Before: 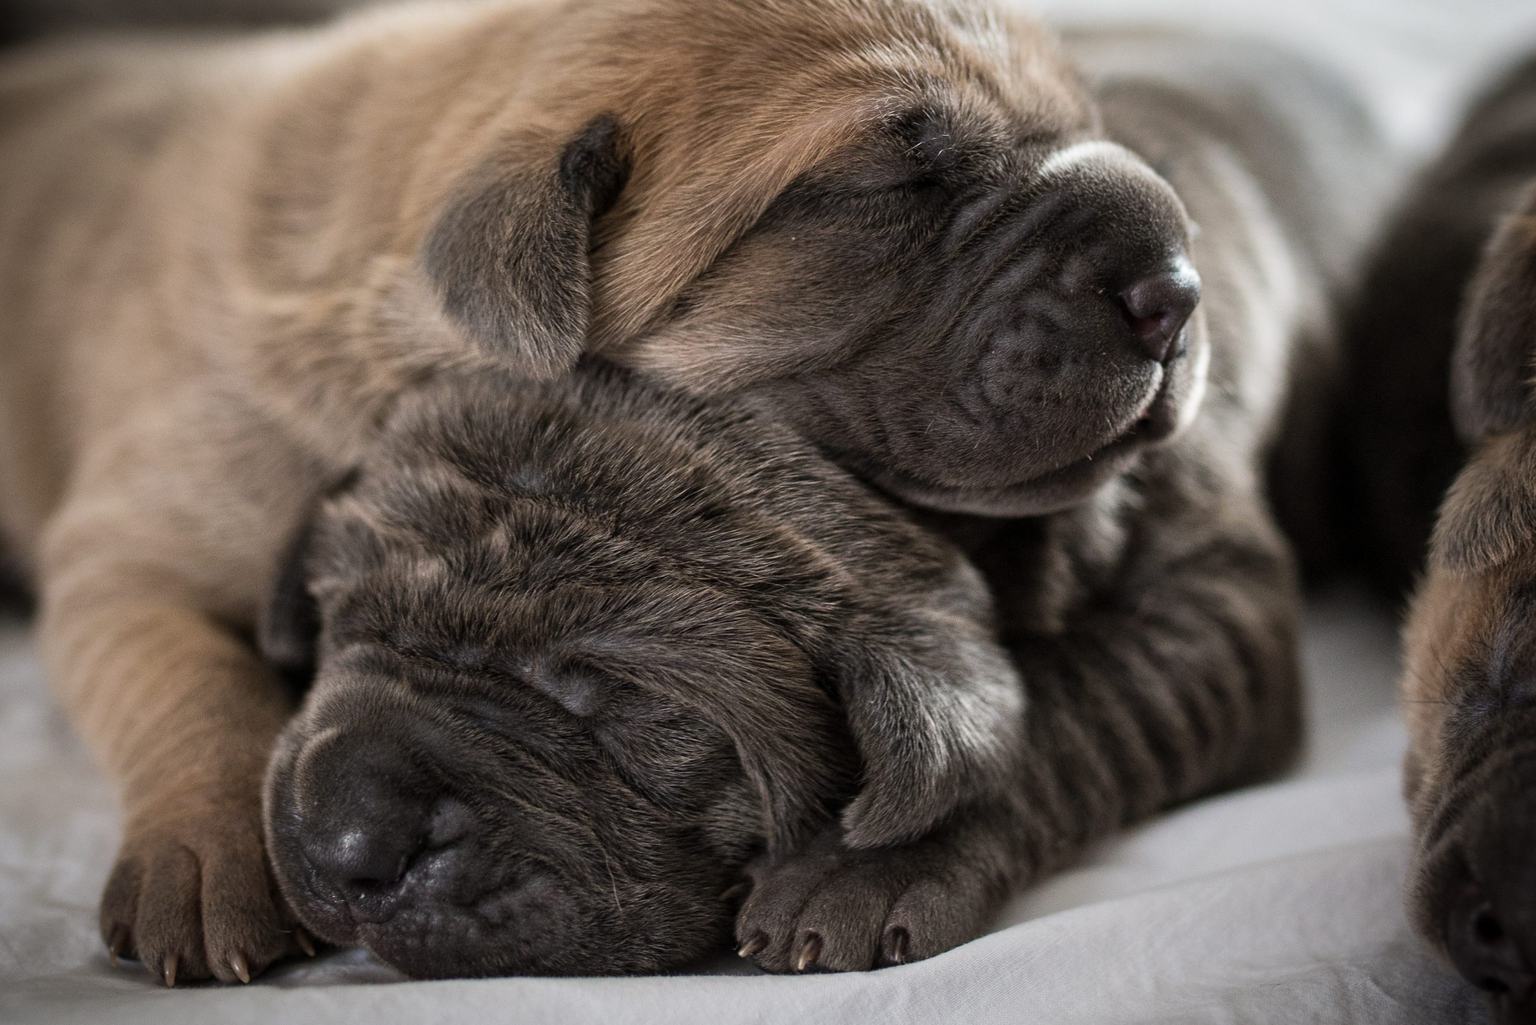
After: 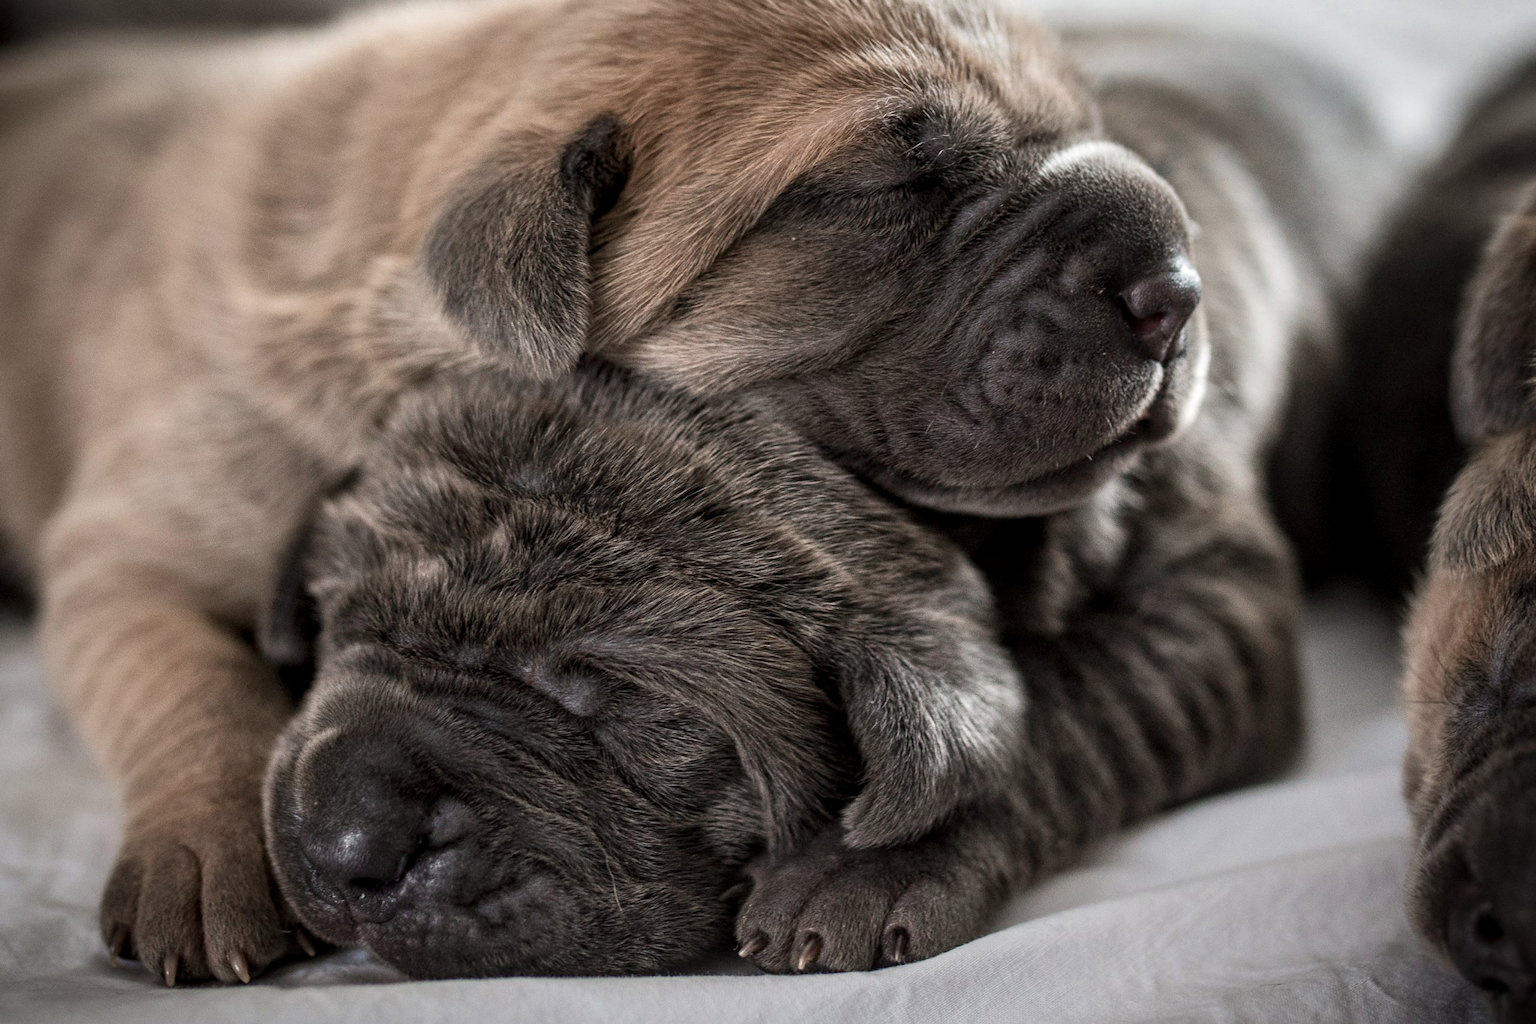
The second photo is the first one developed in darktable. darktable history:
local contrast: on, module defaults
color zones: curves: ch0 [(0, 0.473) (0.001, 0.473) (0.226, 0.548) (0.4, 0.589) (0.525, 0.54) (0.728, 0.403) (0.999, 0.473) (1, 0.473)]; ch1 [(0, 0.619) (0.001, 0.619) (0.234, 0.388) (0.4, 0.372) (0.528, 0.422) (0.732, 0.53) (0.999, 0.619) (1, 0.619)]; ch2 [(0, 0.547) (0.001, 0.547) (0.226, 0.45) (0.4, 0.525) (0.525, 0.585) (0.8, 0.511) (0.999, 0.547) (1, 0.547)]
